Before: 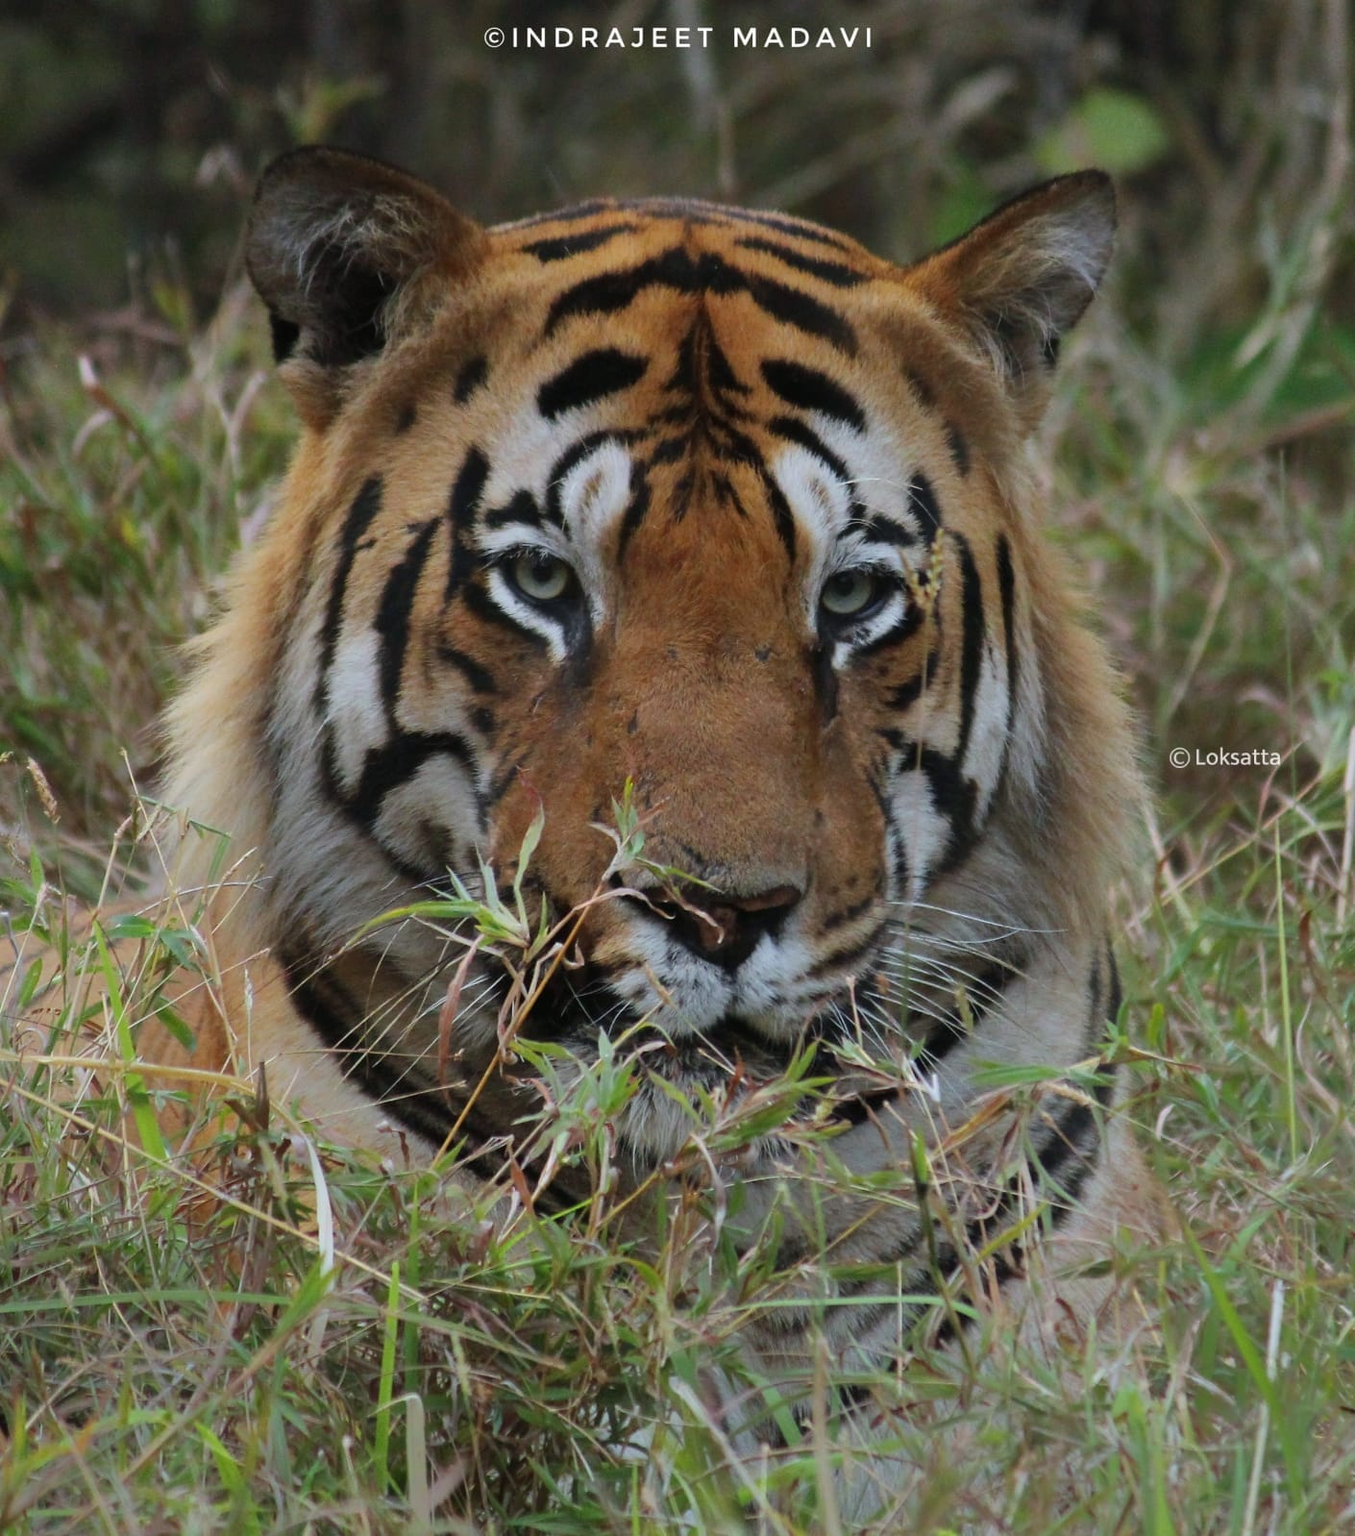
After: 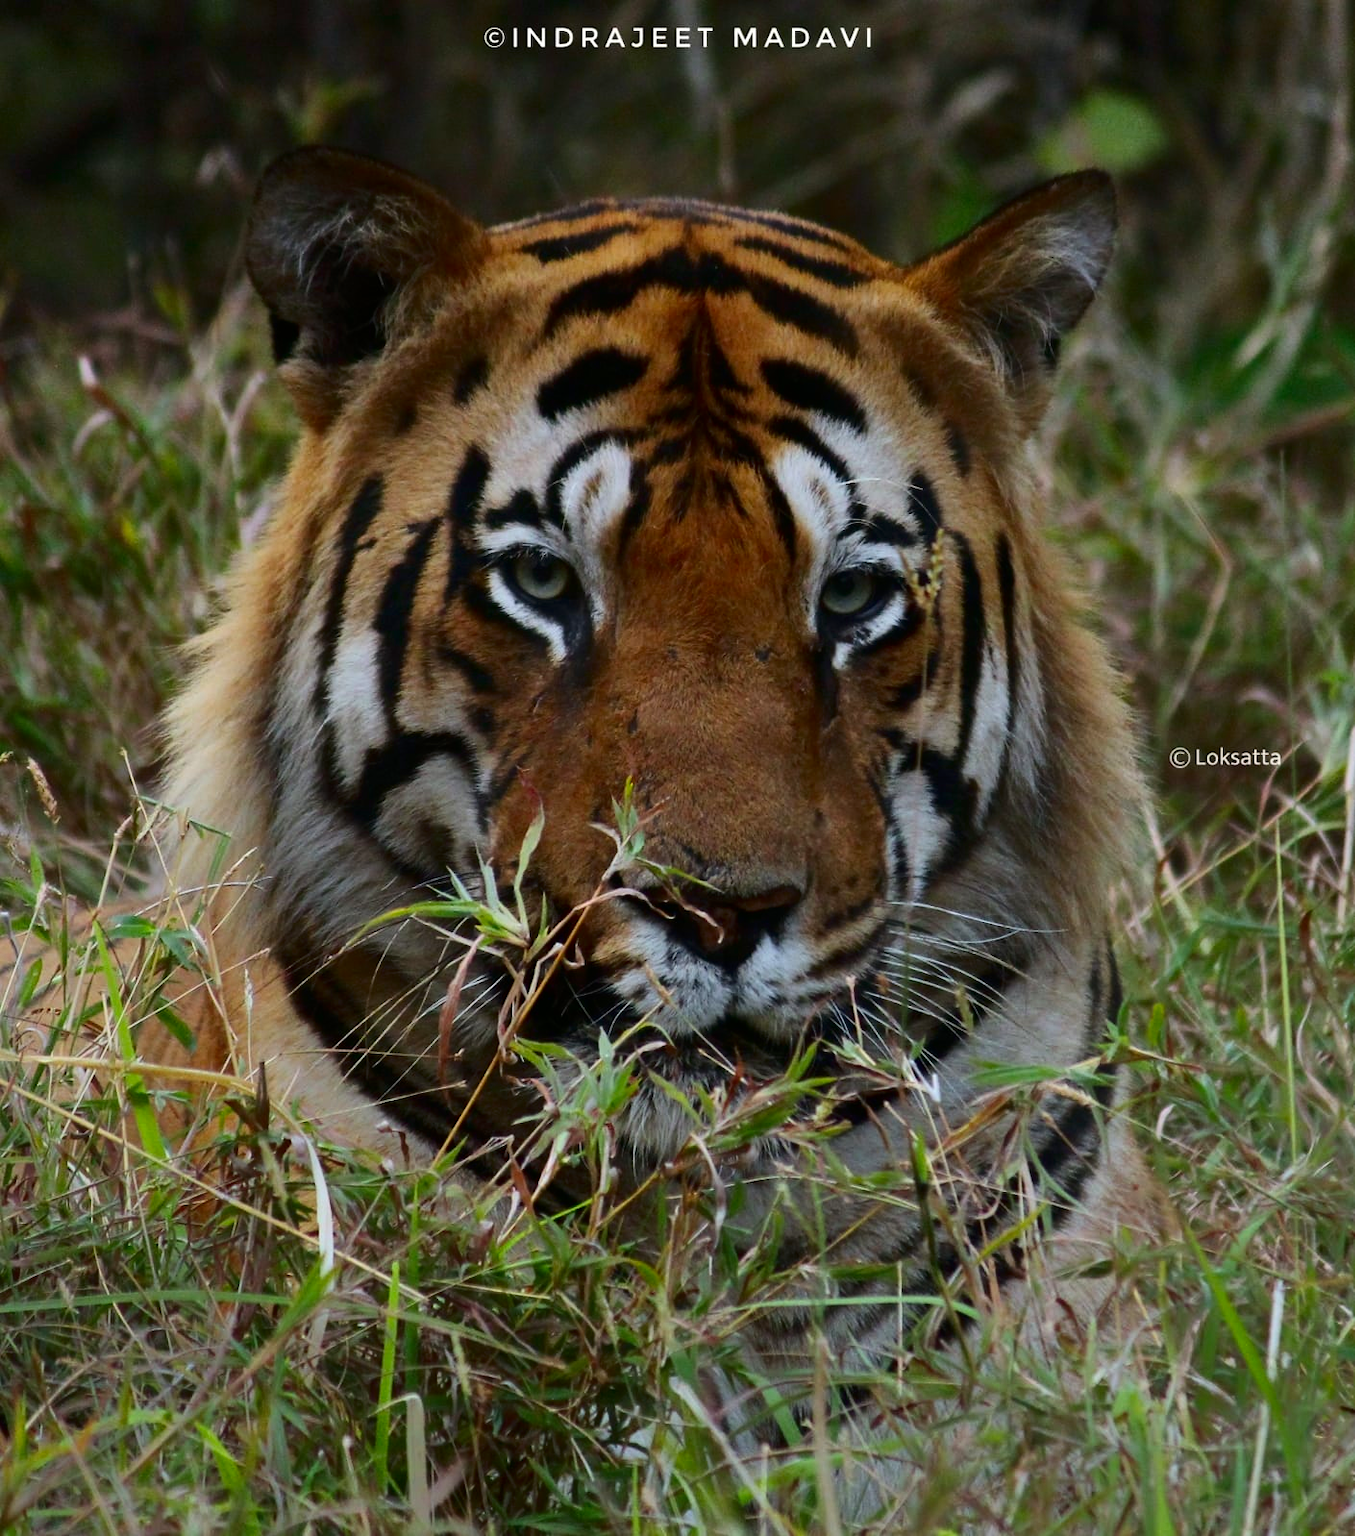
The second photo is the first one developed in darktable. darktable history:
contrast brightness saturation: contrast 0.193, brightness -0.105, saturation 0.206
